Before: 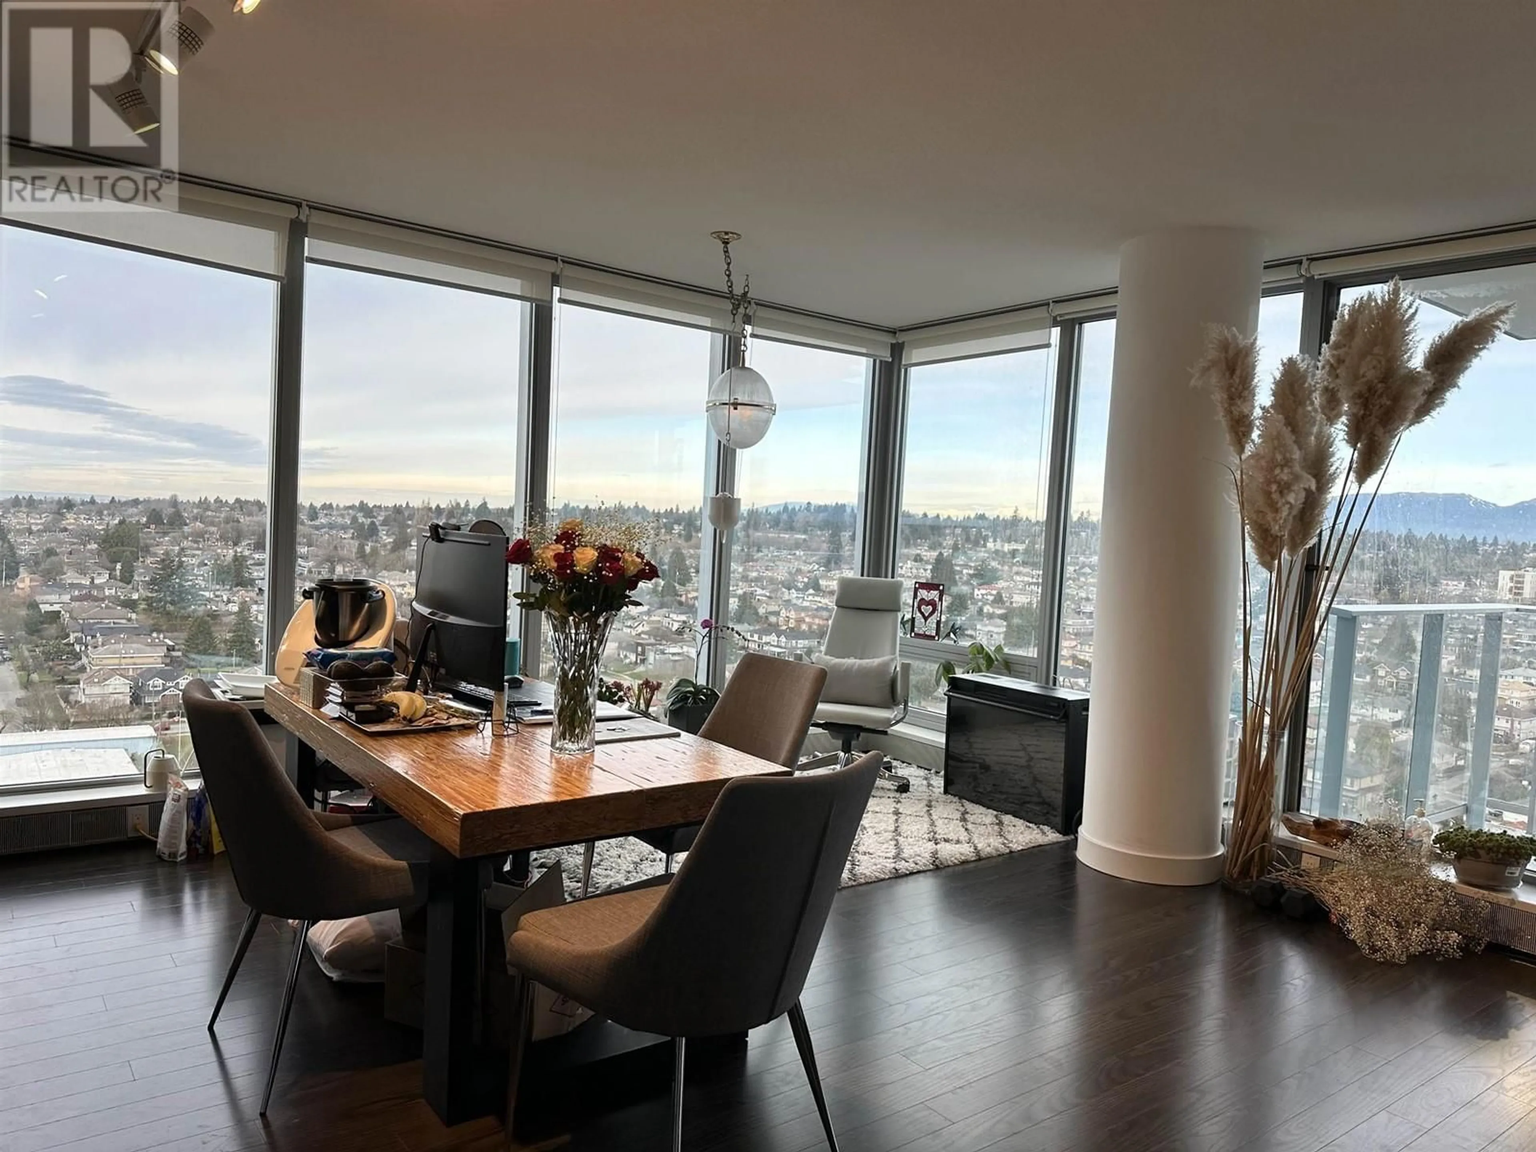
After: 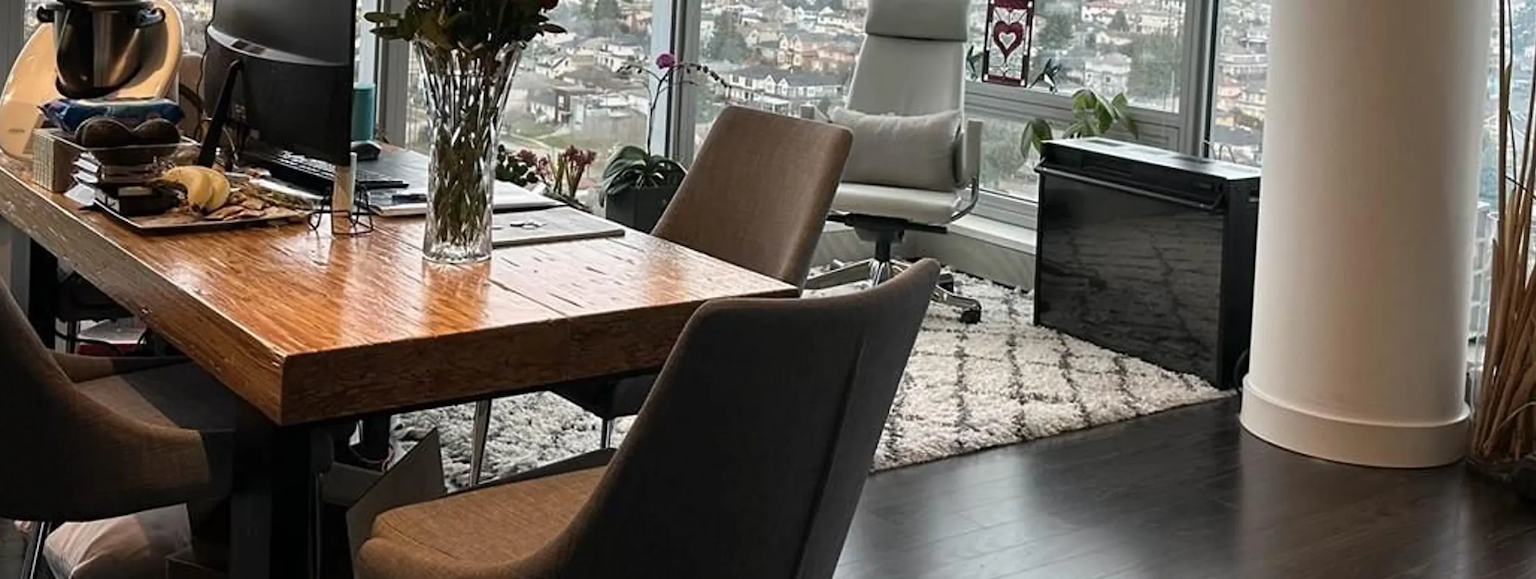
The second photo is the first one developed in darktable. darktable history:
crop: left 18.16%, top 50.77%, right 17.501%, bottom 16.86%
